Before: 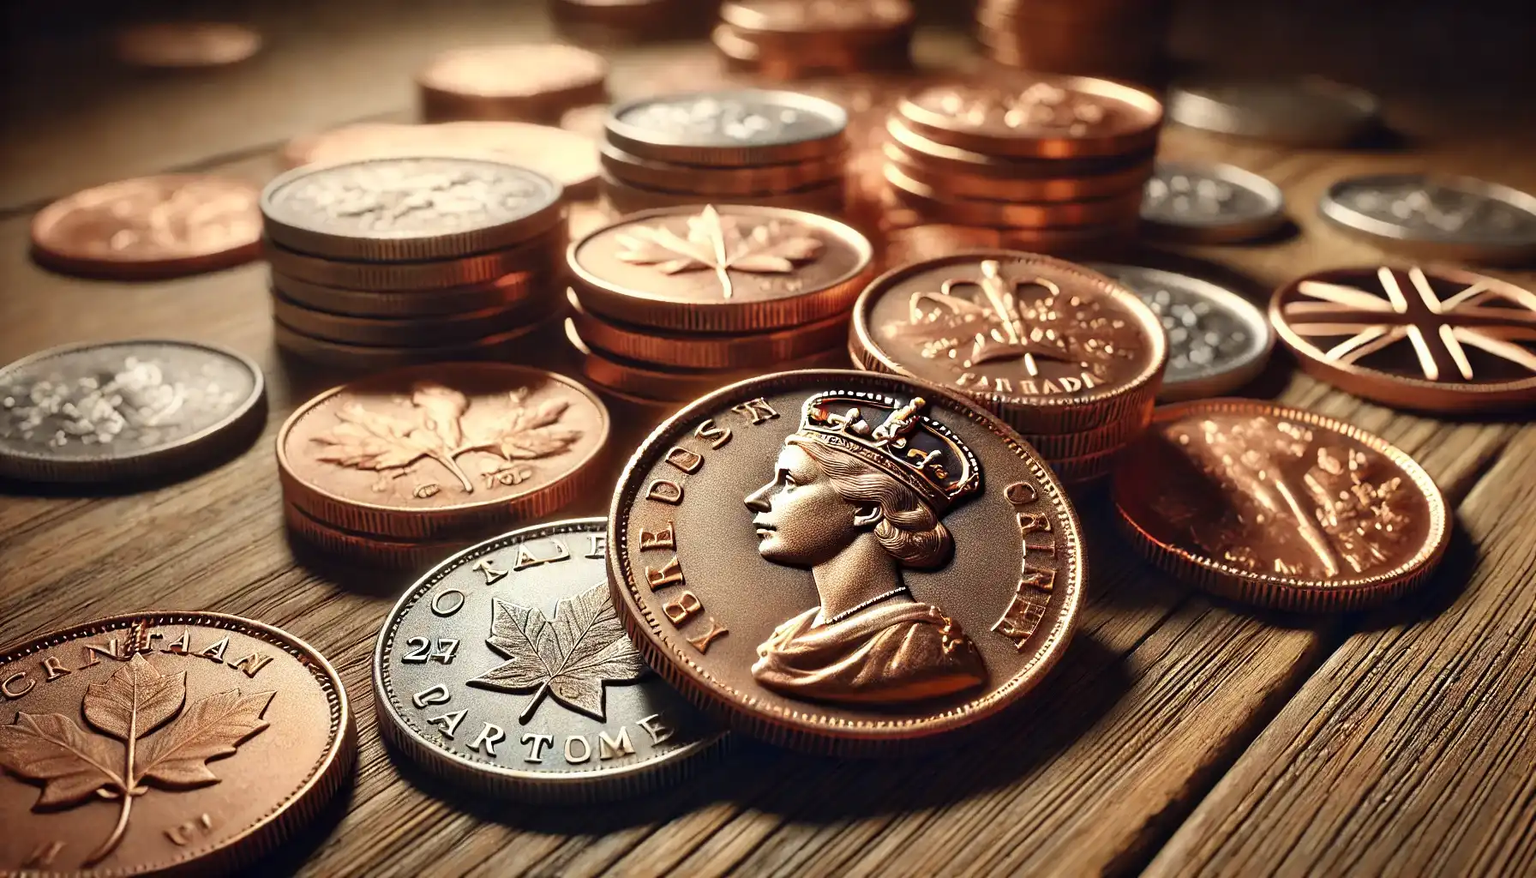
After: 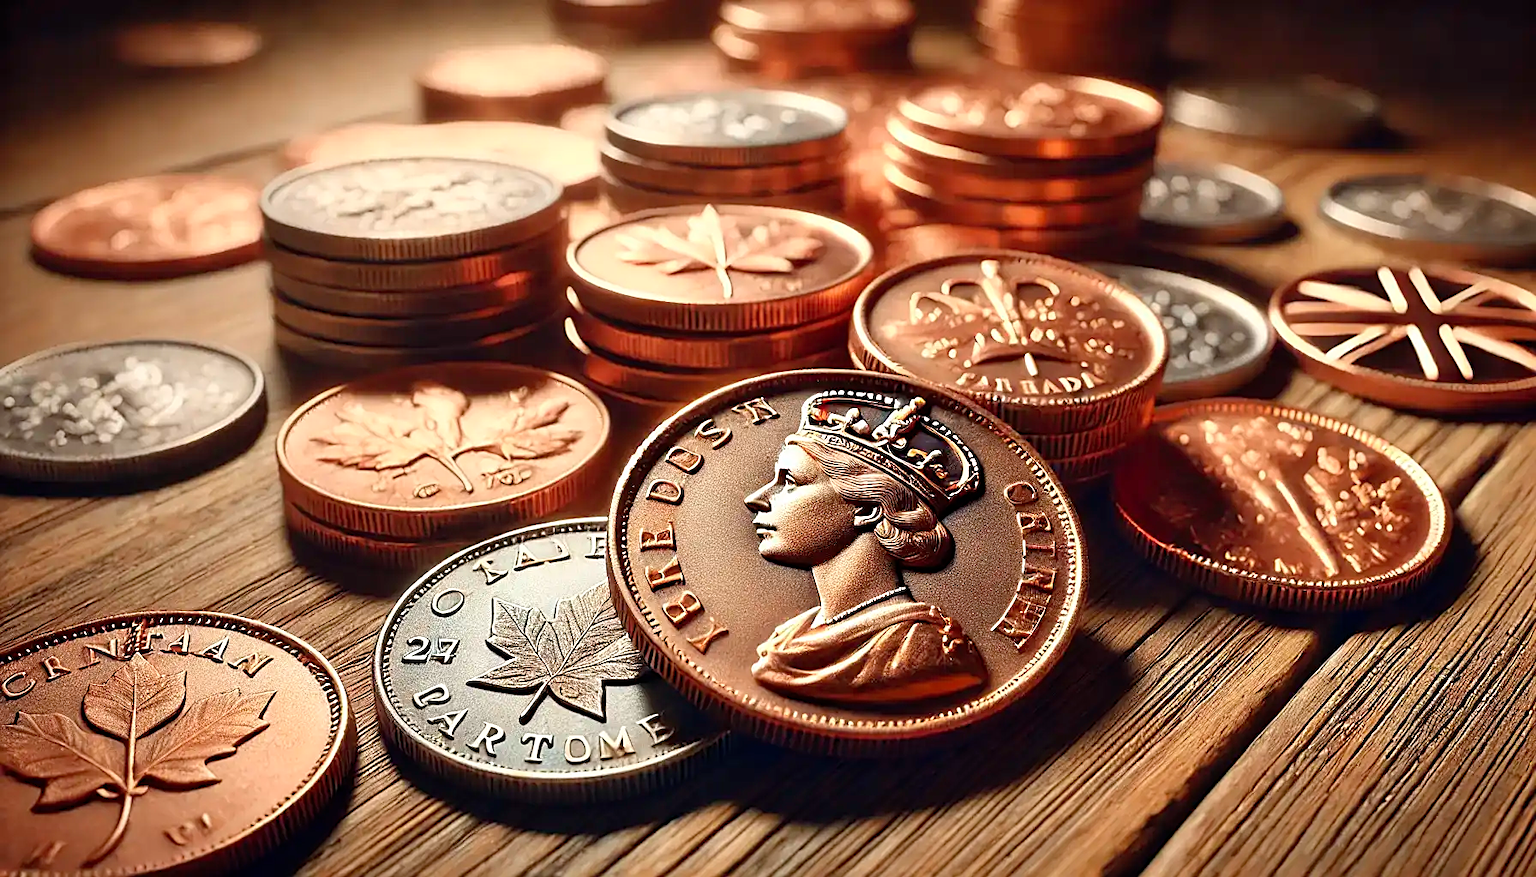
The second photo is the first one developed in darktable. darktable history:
sharpen: on, module defaults
levels: levels [0, 0.478, 1]
tone equalizer: on, module defaults
